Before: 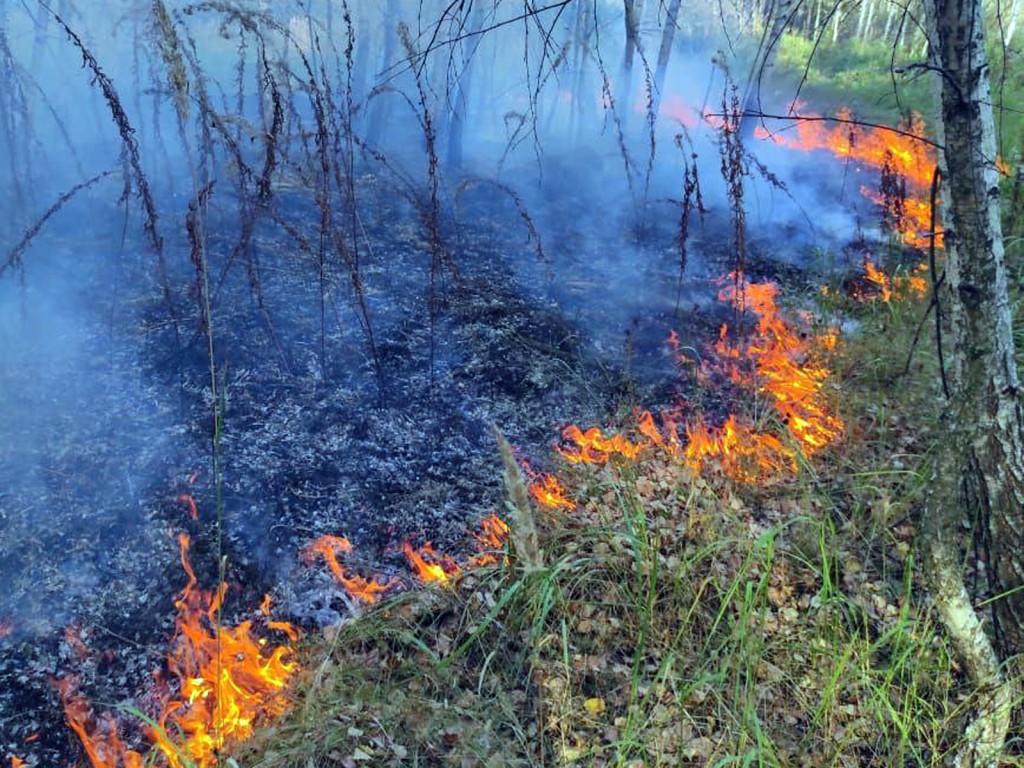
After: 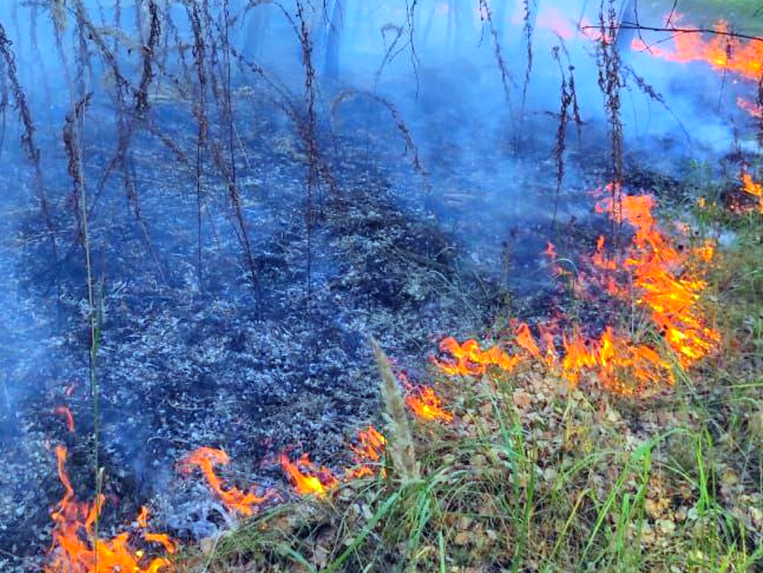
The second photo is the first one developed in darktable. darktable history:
contrast brightness saturation: brightness 0.09, saturation 0.194
exposure: black level correction 0, exposure 0.199 EV, compensate highlight preservation false
crop and rotate: left 12.04%, top 11.463%, right 13.434%, bottom 13.889%
